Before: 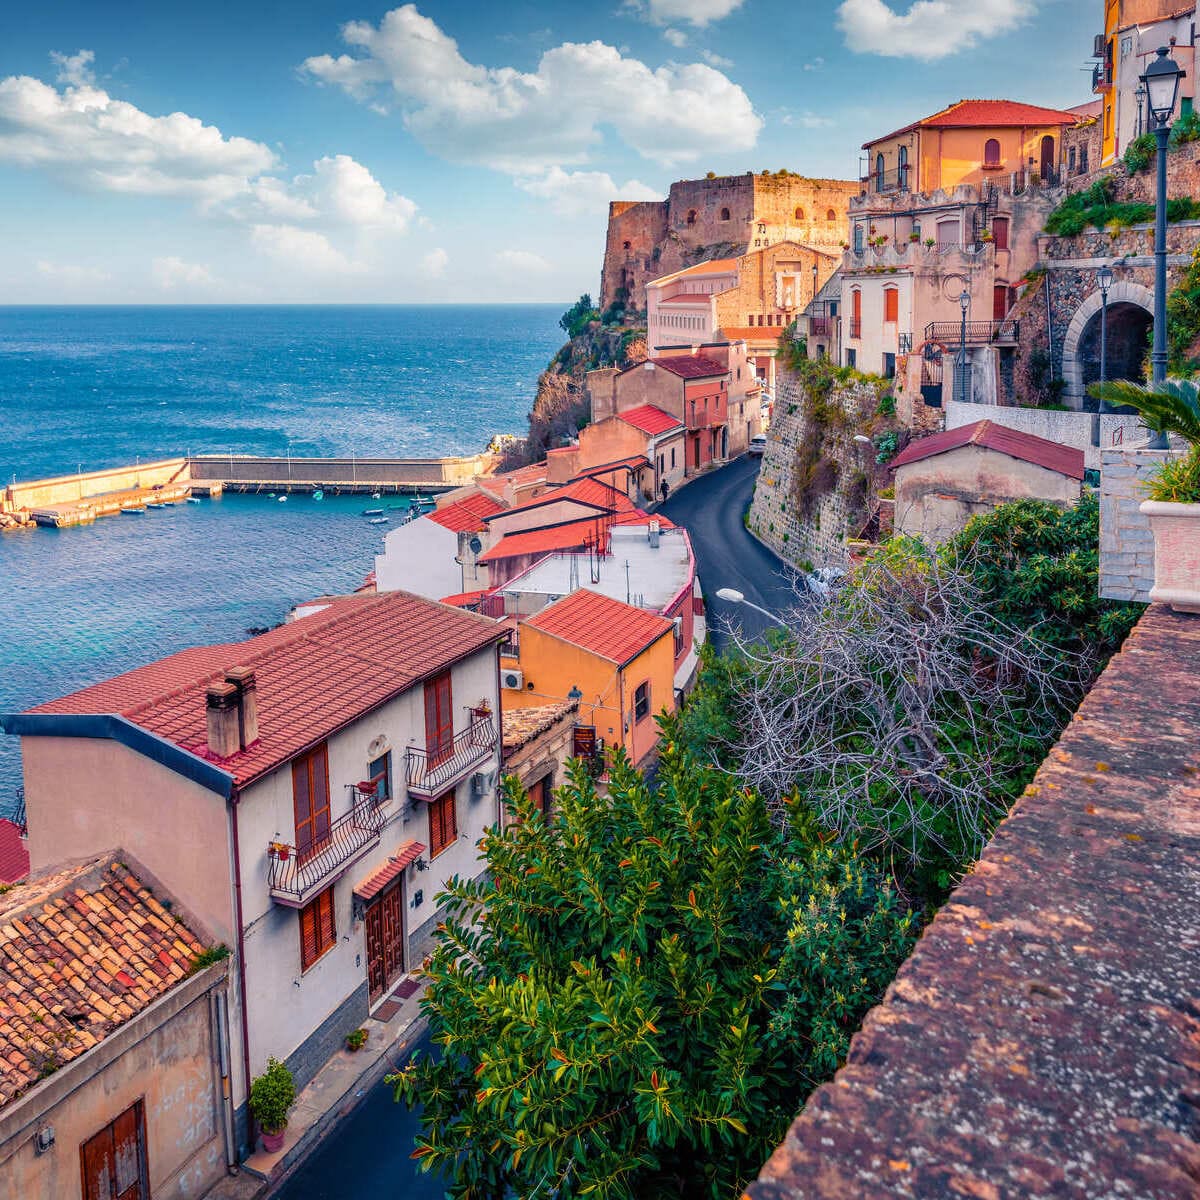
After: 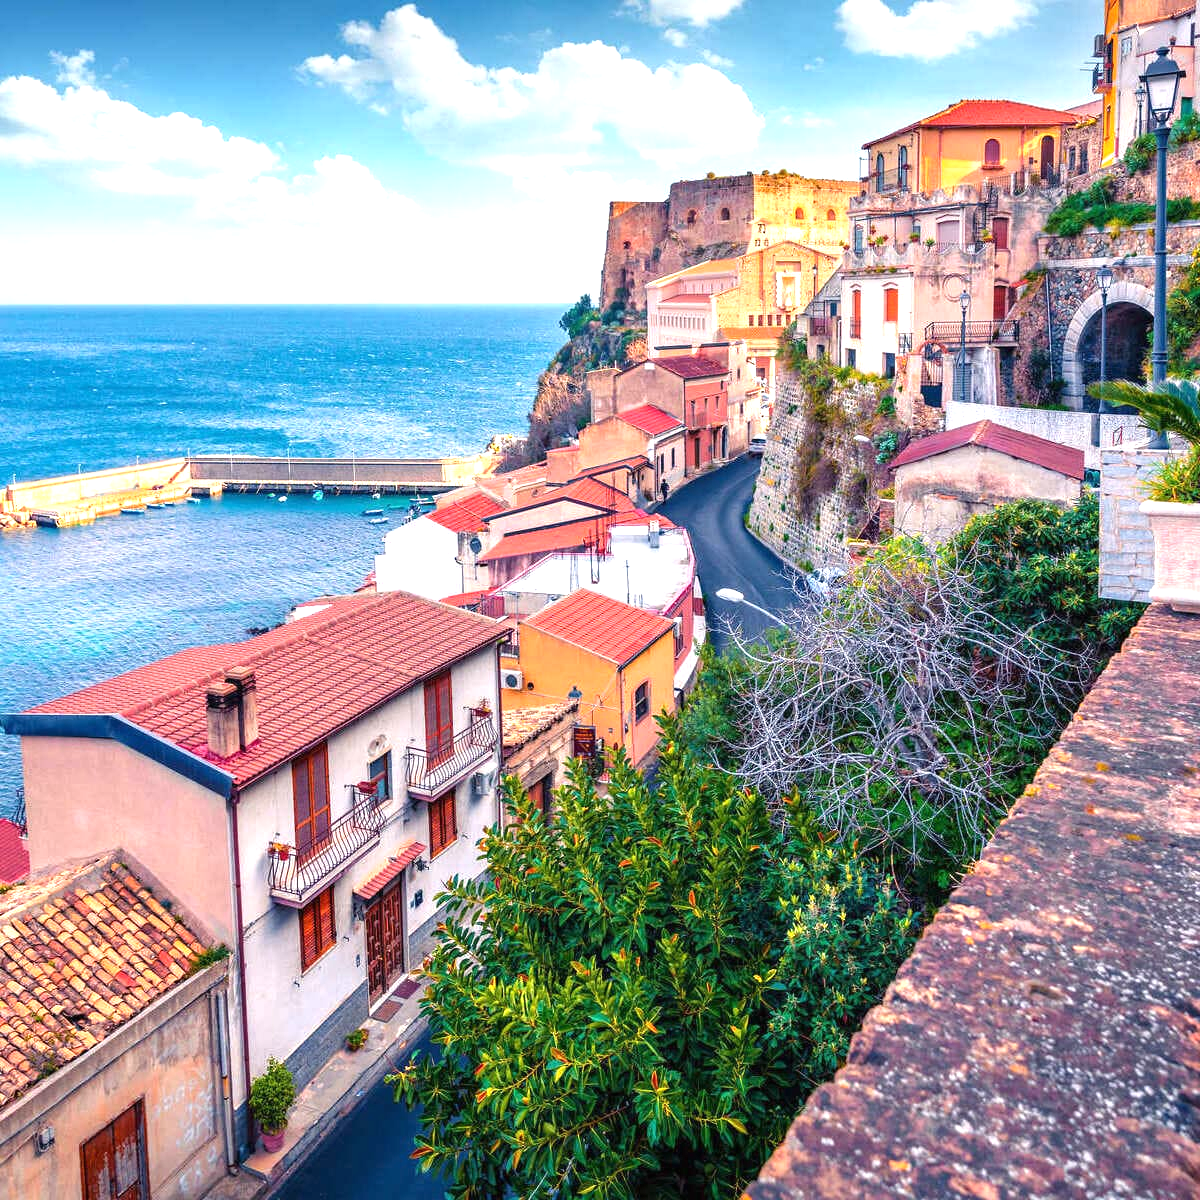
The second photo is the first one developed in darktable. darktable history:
exposure: black level correction 0, exposure 0.947 EV, compensate exposure bias true, compensate highlight preservation false
tone equalizer: -8 EV 0.05 EV, edges refinement/feathering 500, mask exposure compensation -1.57 EV, preserve details no
